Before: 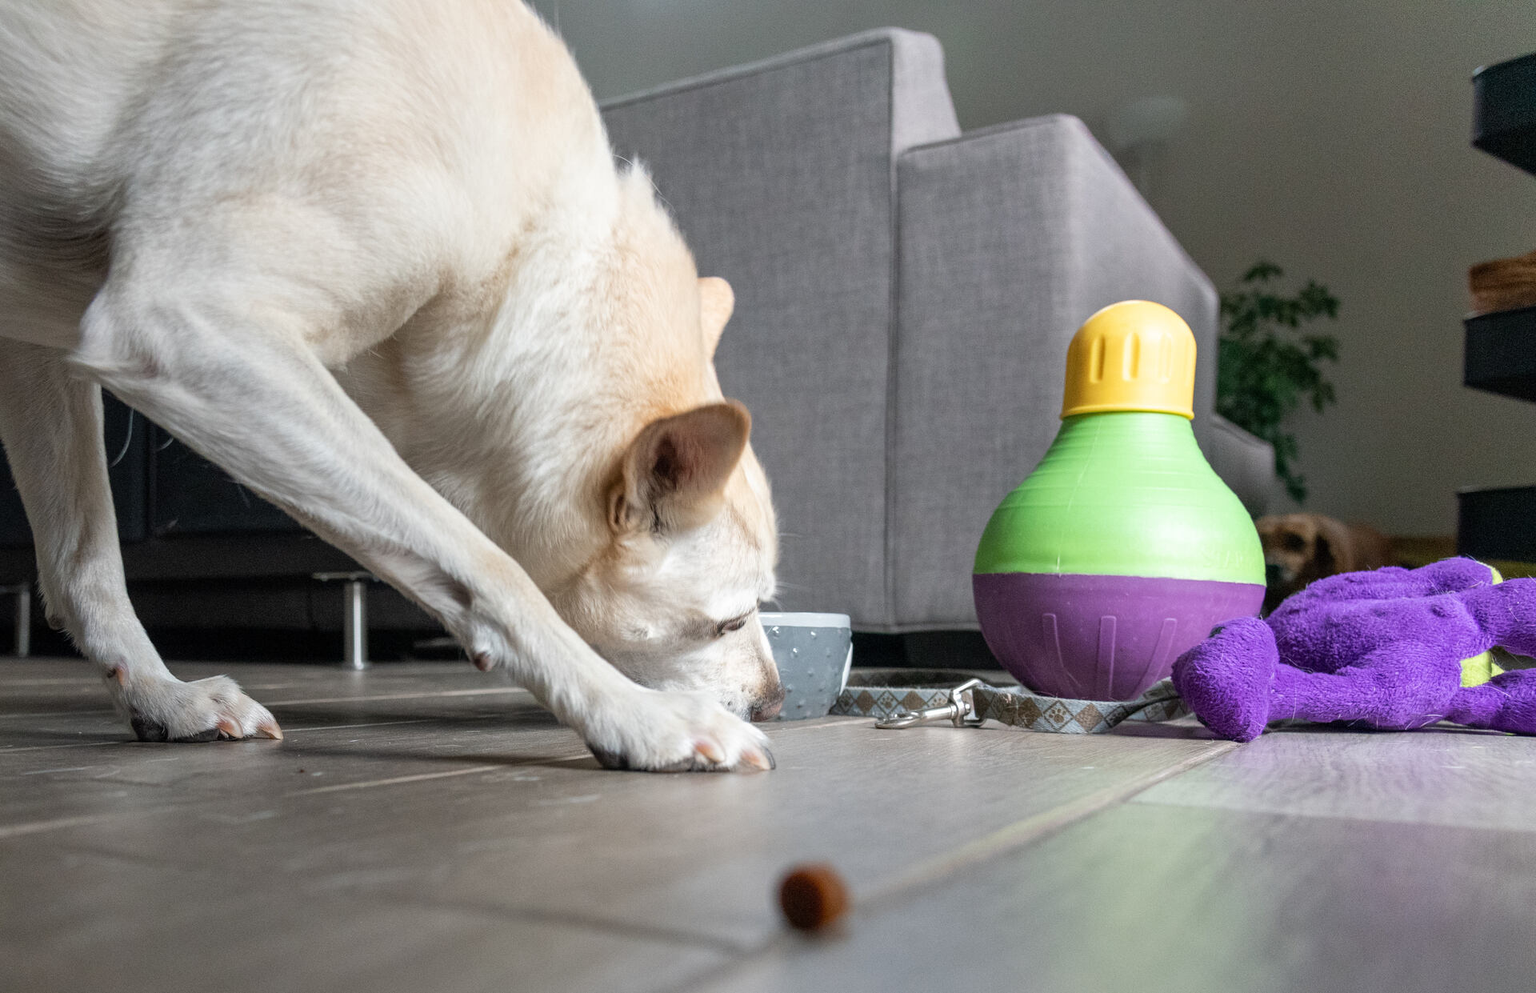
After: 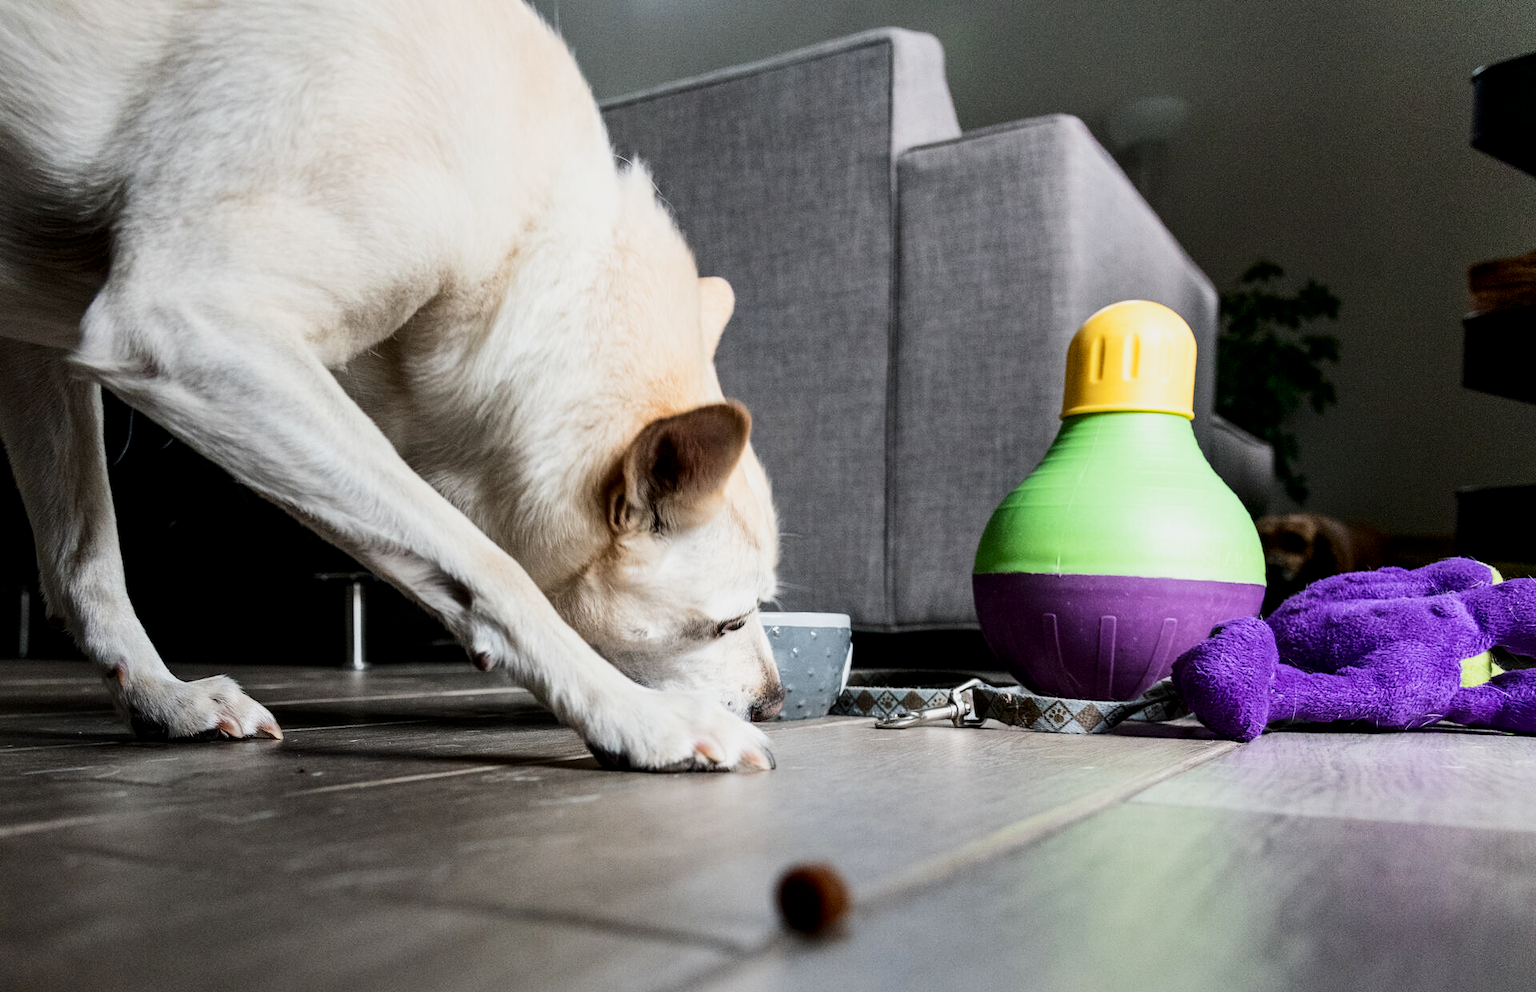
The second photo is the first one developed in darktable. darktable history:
contrast brightness saturation: contrast 0.2, brightness -0.11, saturation 0.1
filmic rgb: black relative exposure -5 EV, white relative exposure 3.5 EV, hardness 3.19, contrast 1.3, highlights saturation mix -50%
